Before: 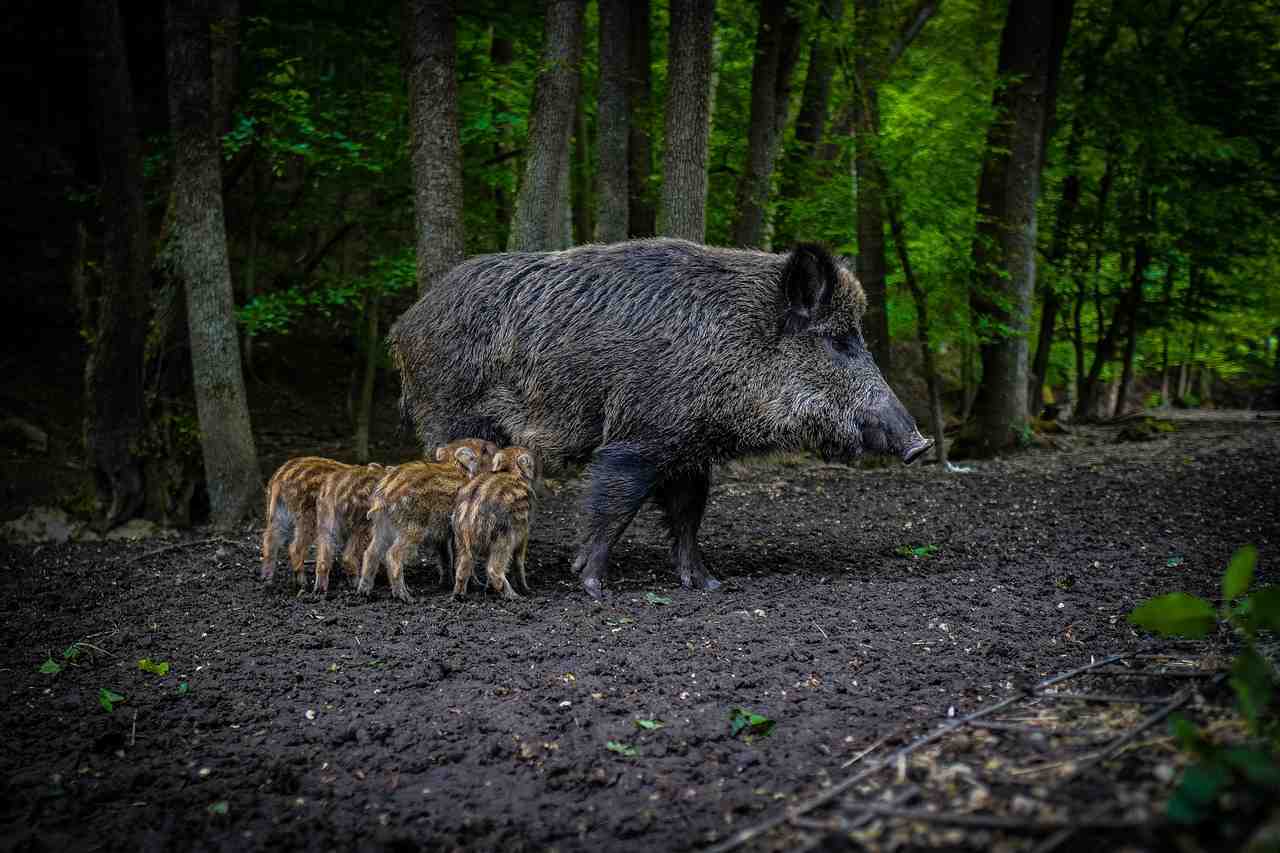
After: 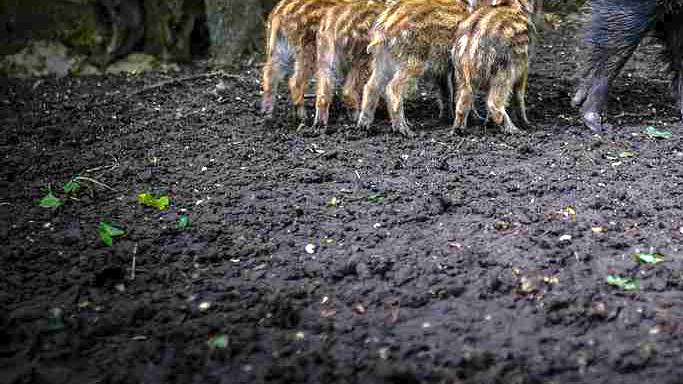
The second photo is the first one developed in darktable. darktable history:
crop and rotate: top 54.778%, right 46.61%, bottom 0.159%
exposure: exposure 1.25 EV, compensate exposure bias true, compensate highlight preservation false
